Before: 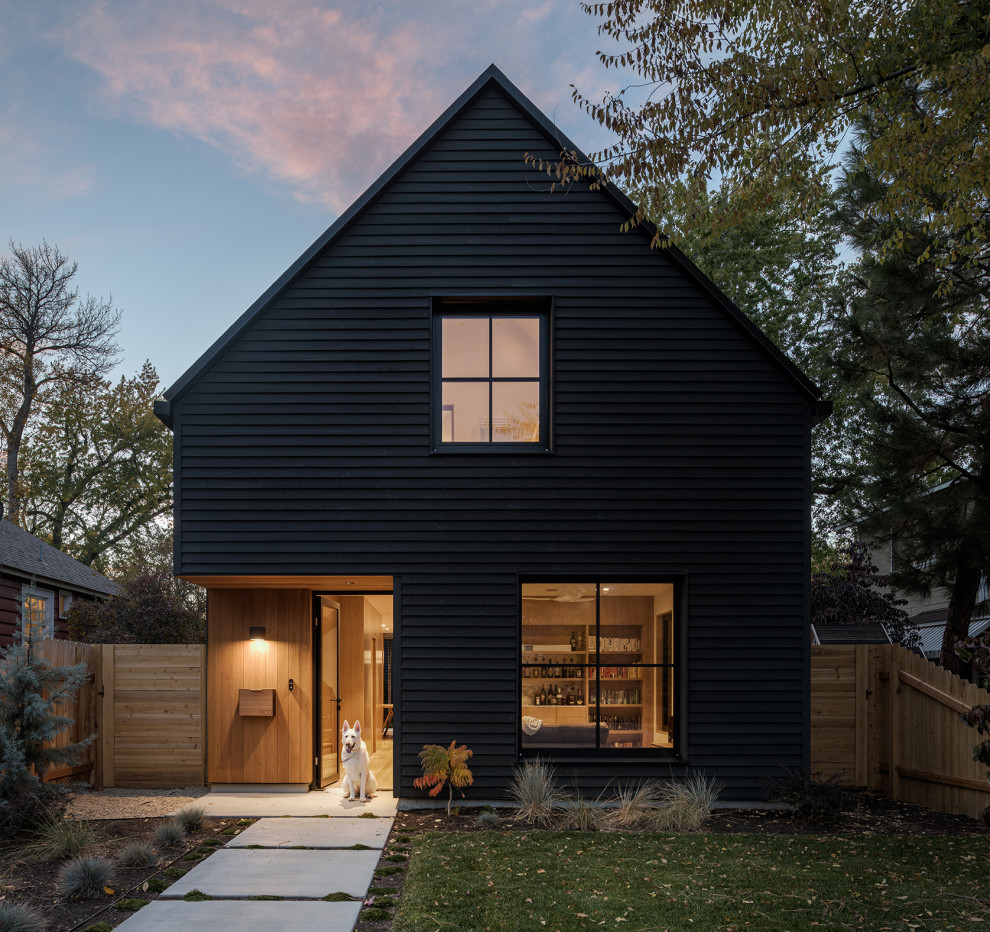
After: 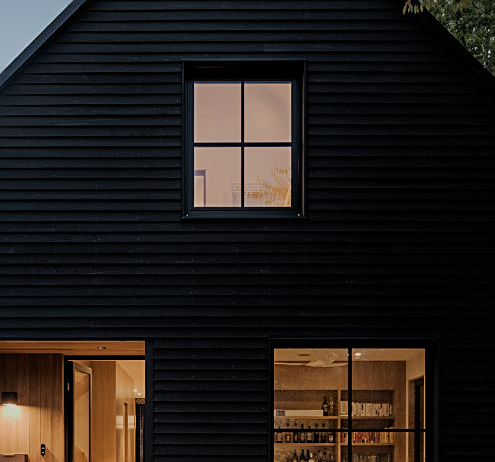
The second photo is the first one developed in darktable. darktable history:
crop: left 25.147%, top 25.298%, right 24.815%, bottom 25.04%
filmic rgb: black relative exposure -7.65 EV, white relative exposure 4.56 EV, hardness 3.61
sharpen: on, module defaults
